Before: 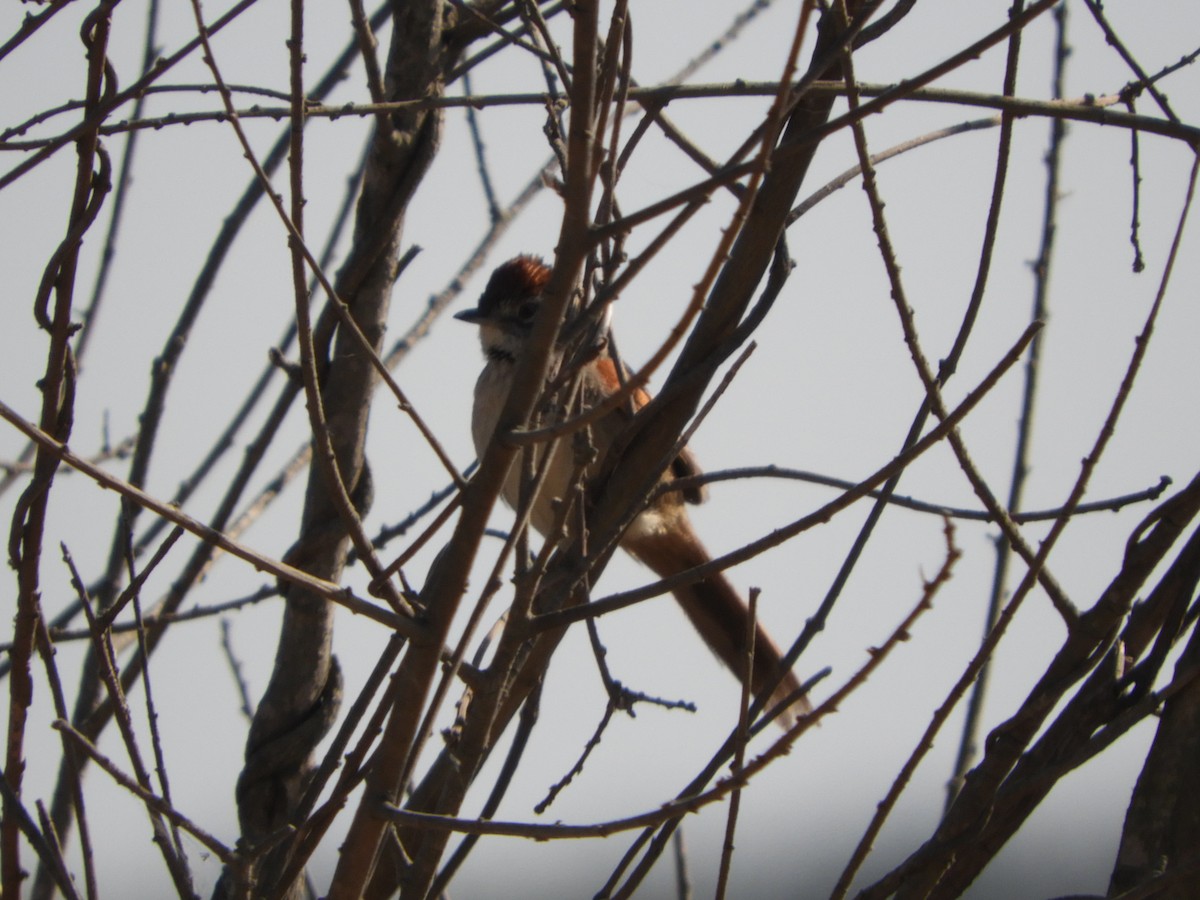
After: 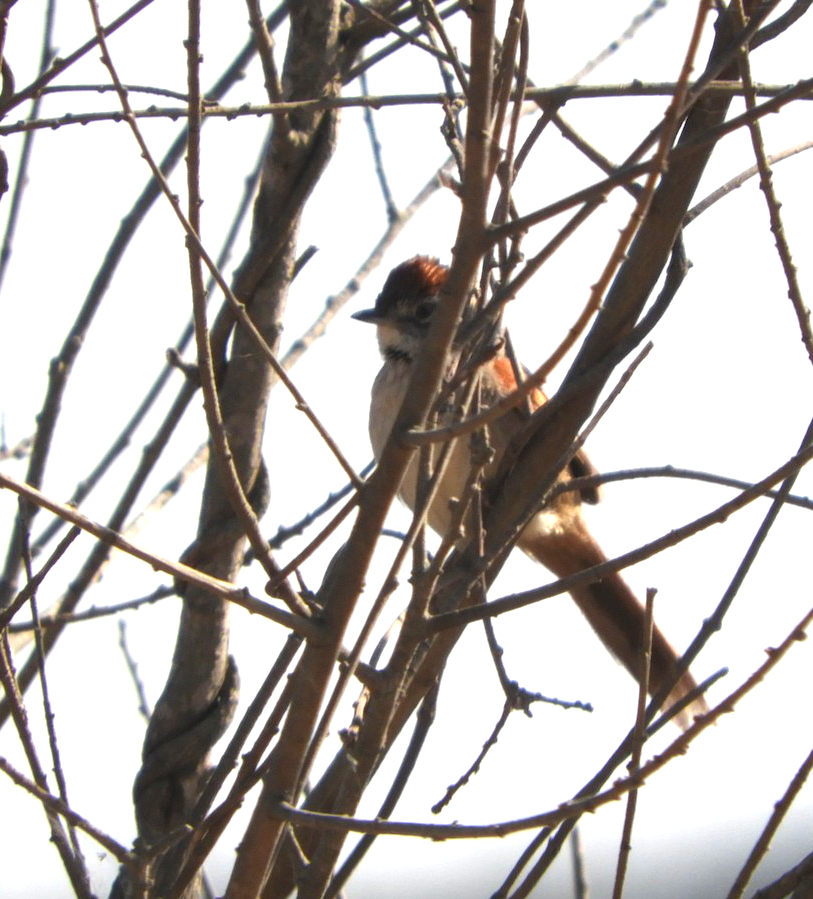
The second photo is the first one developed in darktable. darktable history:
exposure: black level correction 0, exposure 1.37 EV, compensate exposure bias true, compensate highlight preservation false
crop and rotate: left 8.644%, right 23.576%
